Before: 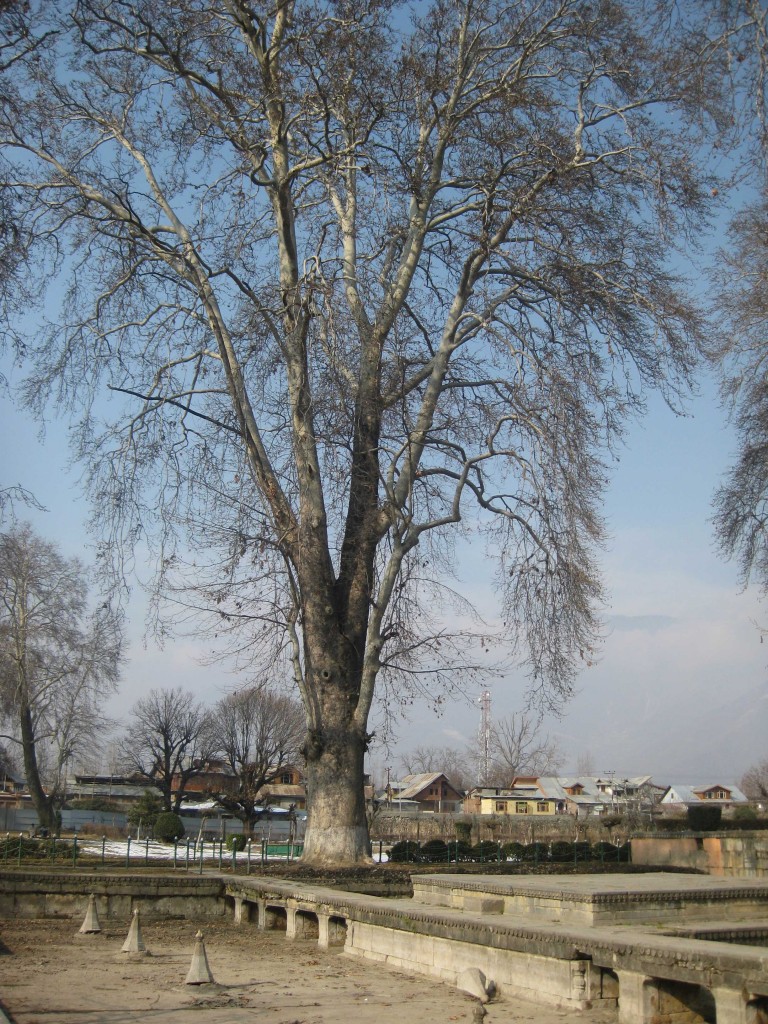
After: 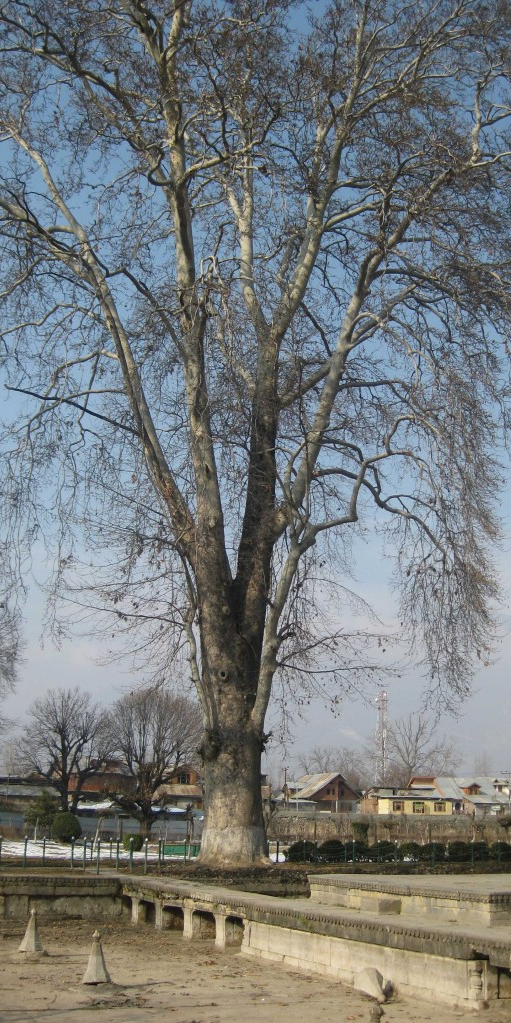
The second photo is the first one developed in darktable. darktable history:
crop and rotate: left 13.465%, right 19.92%
